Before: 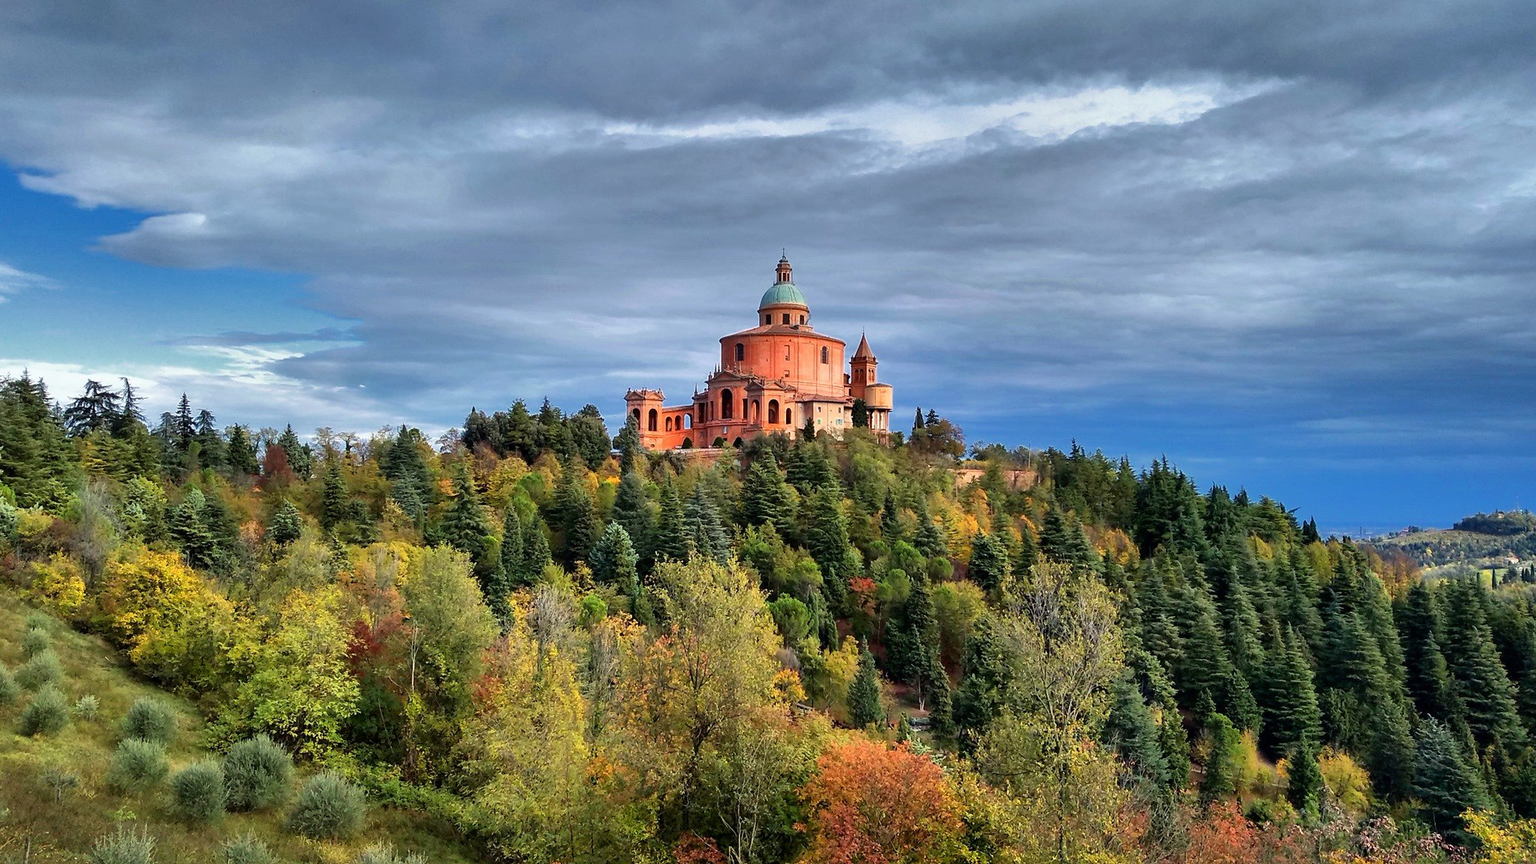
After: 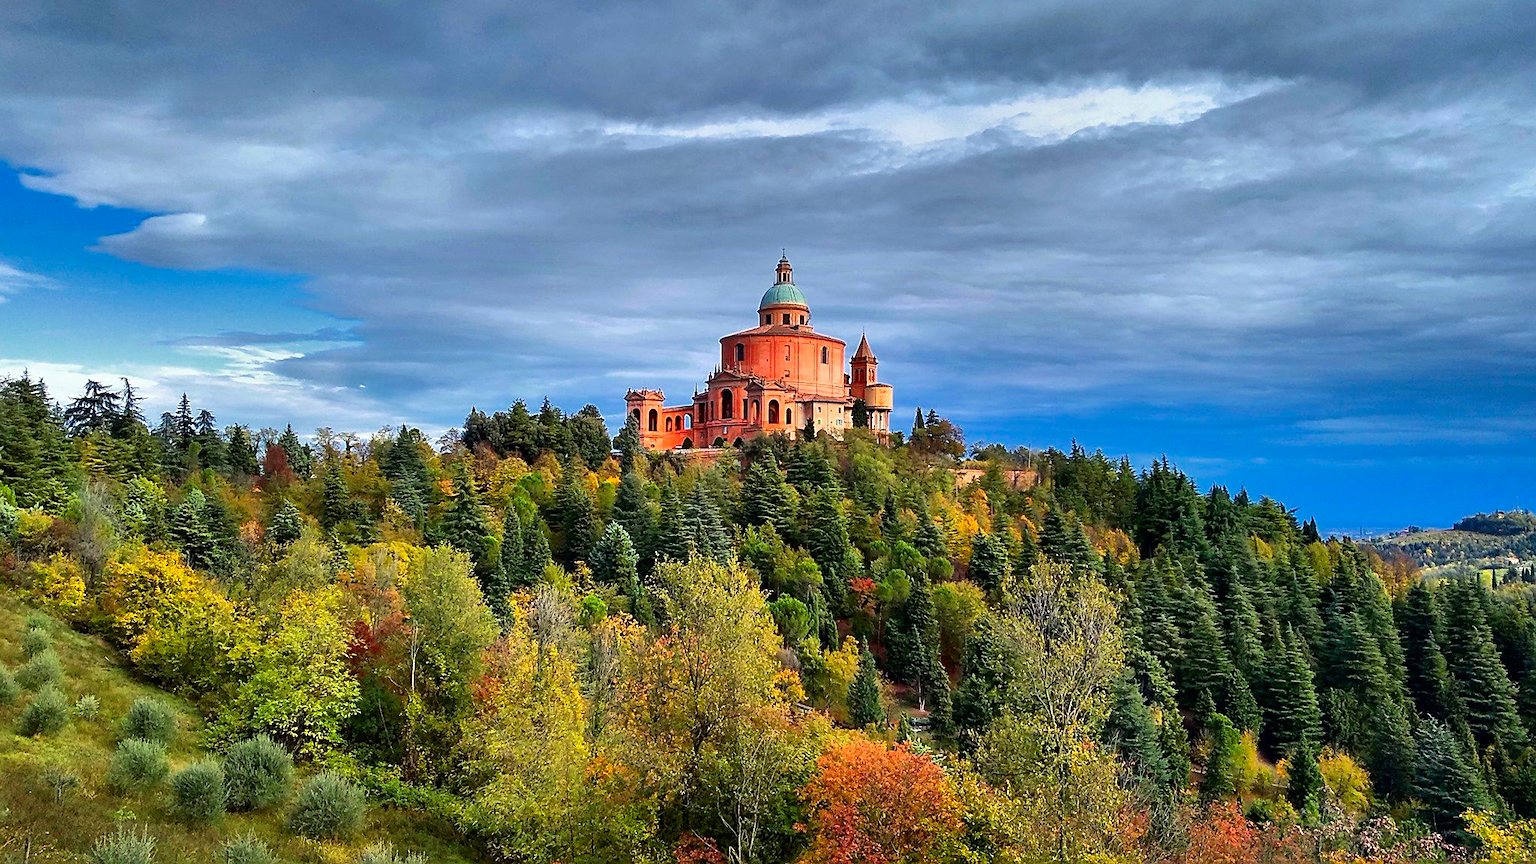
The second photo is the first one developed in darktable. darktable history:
sharpen: on, module defaults
contrast brightness saturation: contrast 0.09, saturation 0.28
